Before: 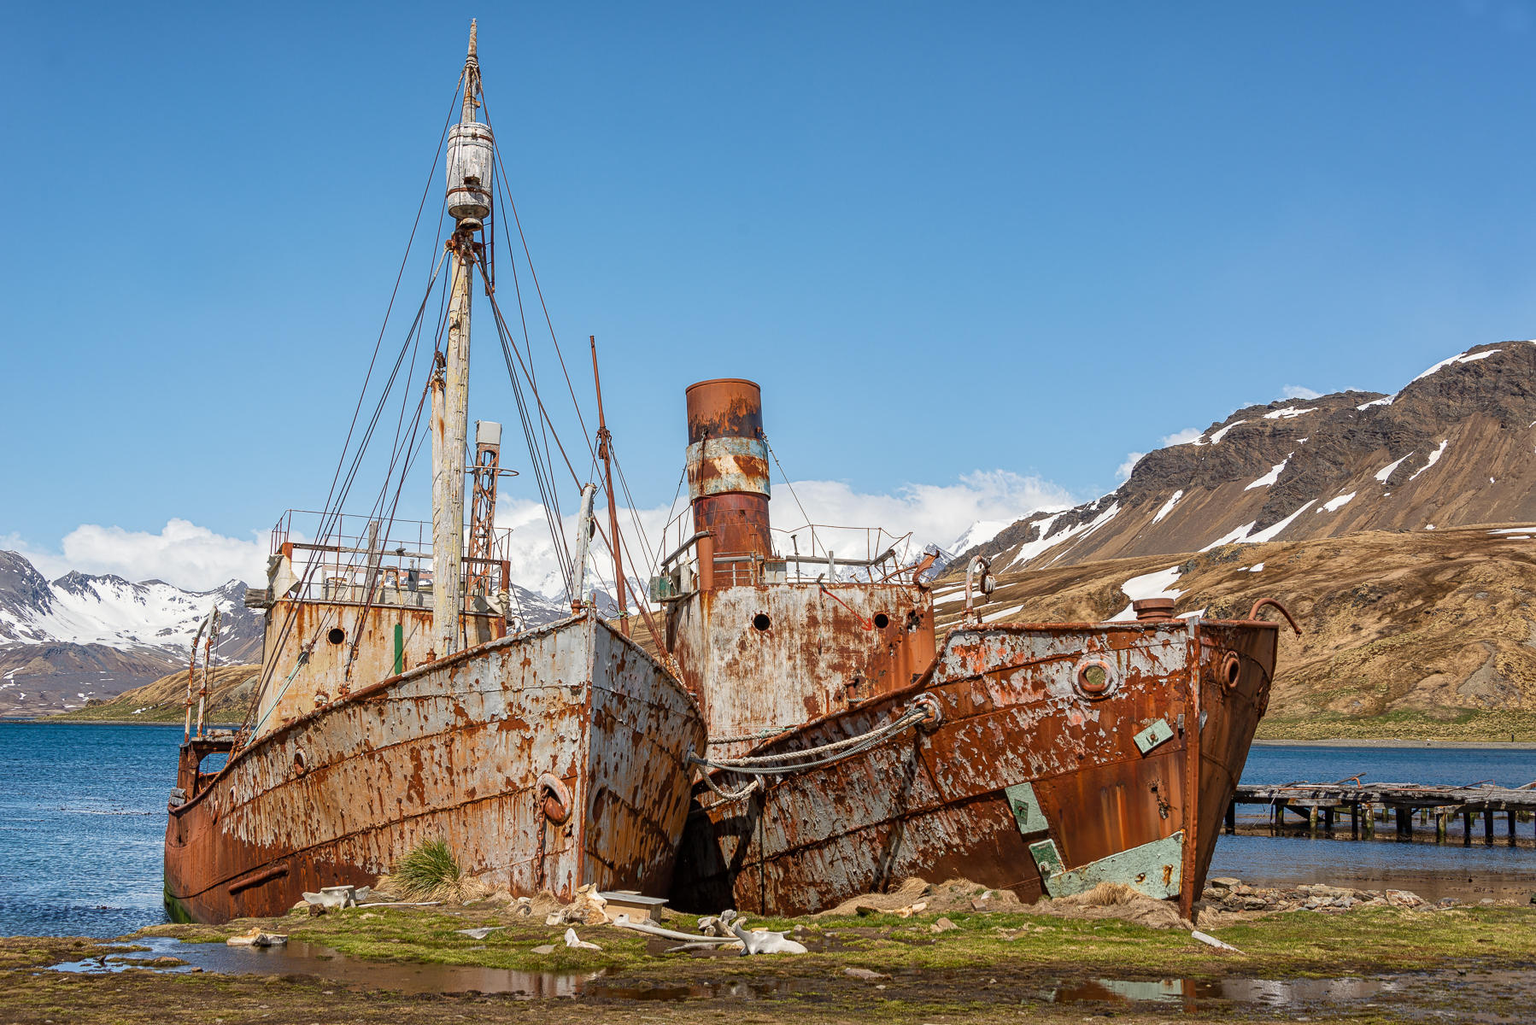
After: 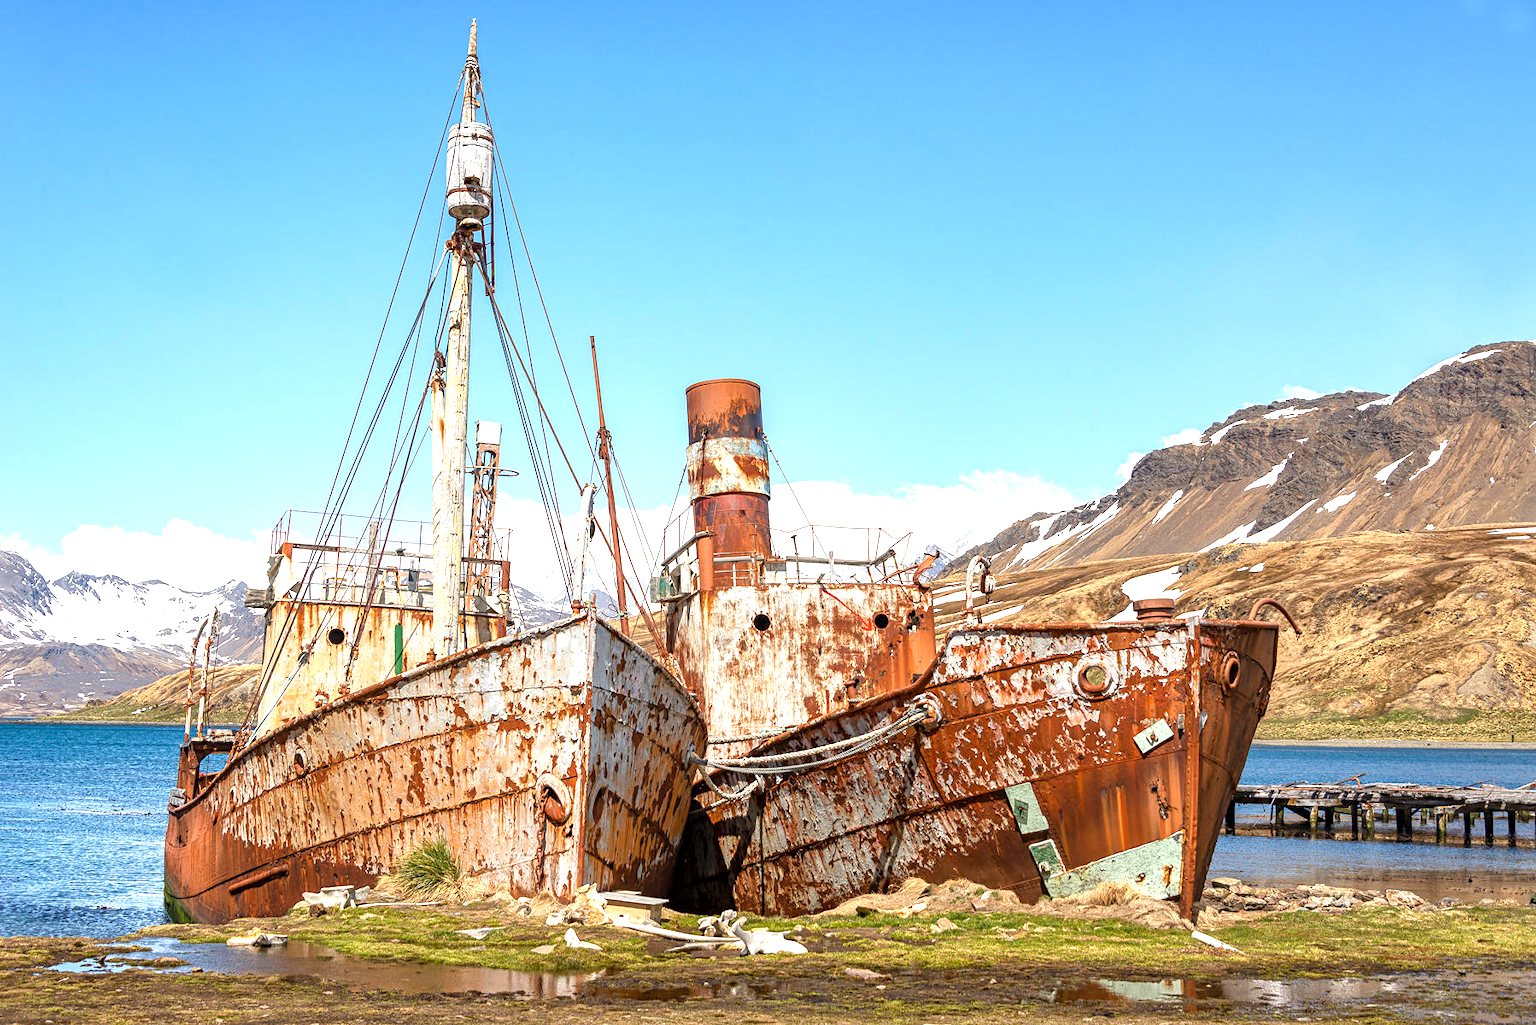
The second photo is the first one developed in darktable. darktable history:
exposure: black level correction 0.001, exposure 1.042 EV, compensate highlight preservation false
